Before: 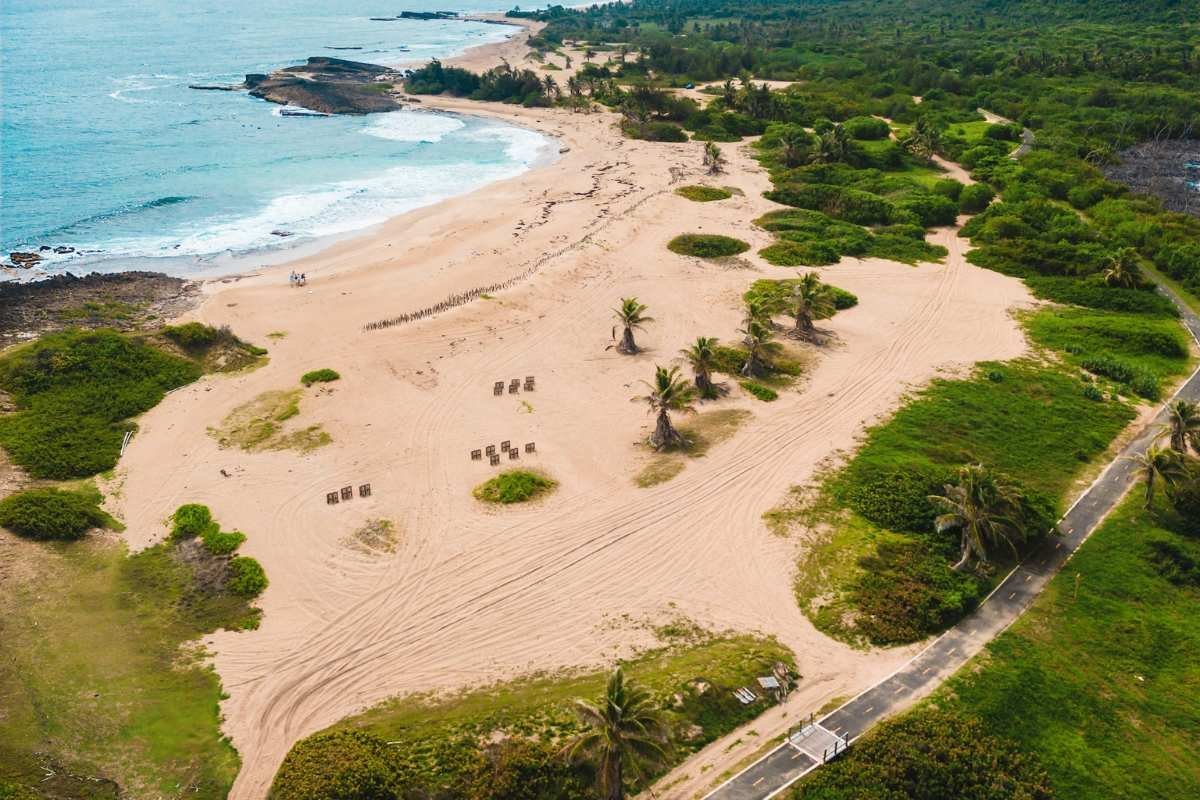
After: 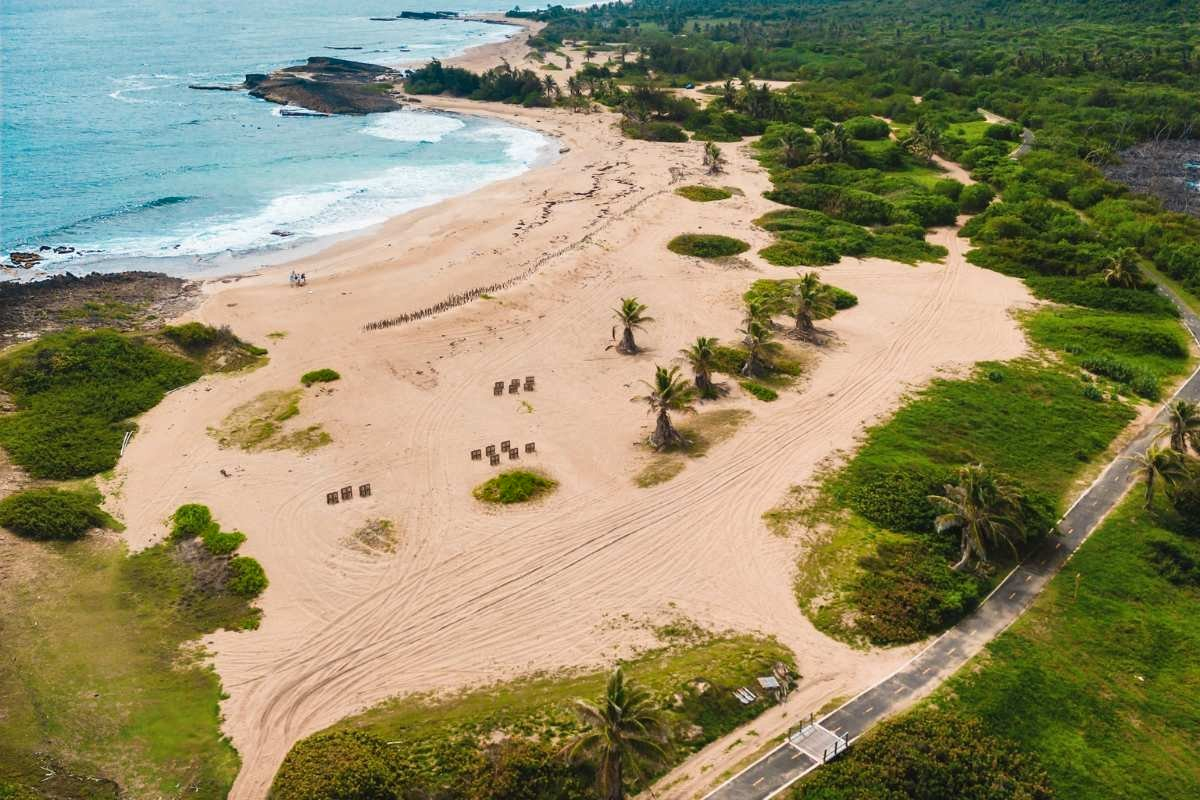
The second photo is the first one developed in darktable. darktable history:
shadows and highlights: shadows 20.94, highlights -35.63, soften with gaussian
